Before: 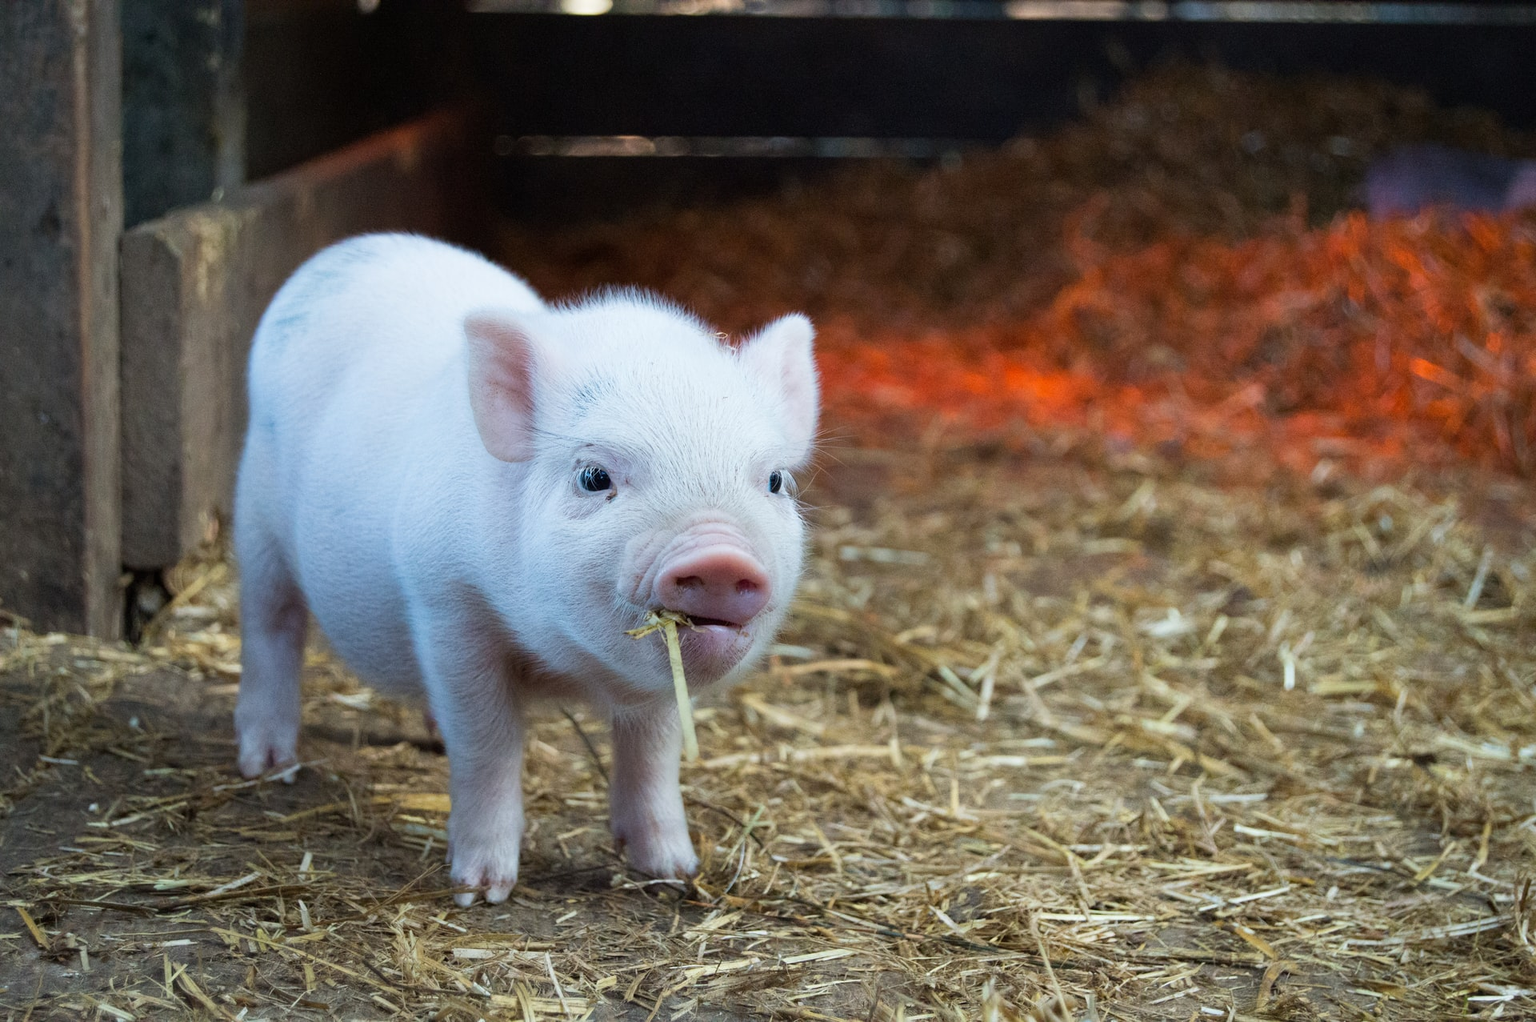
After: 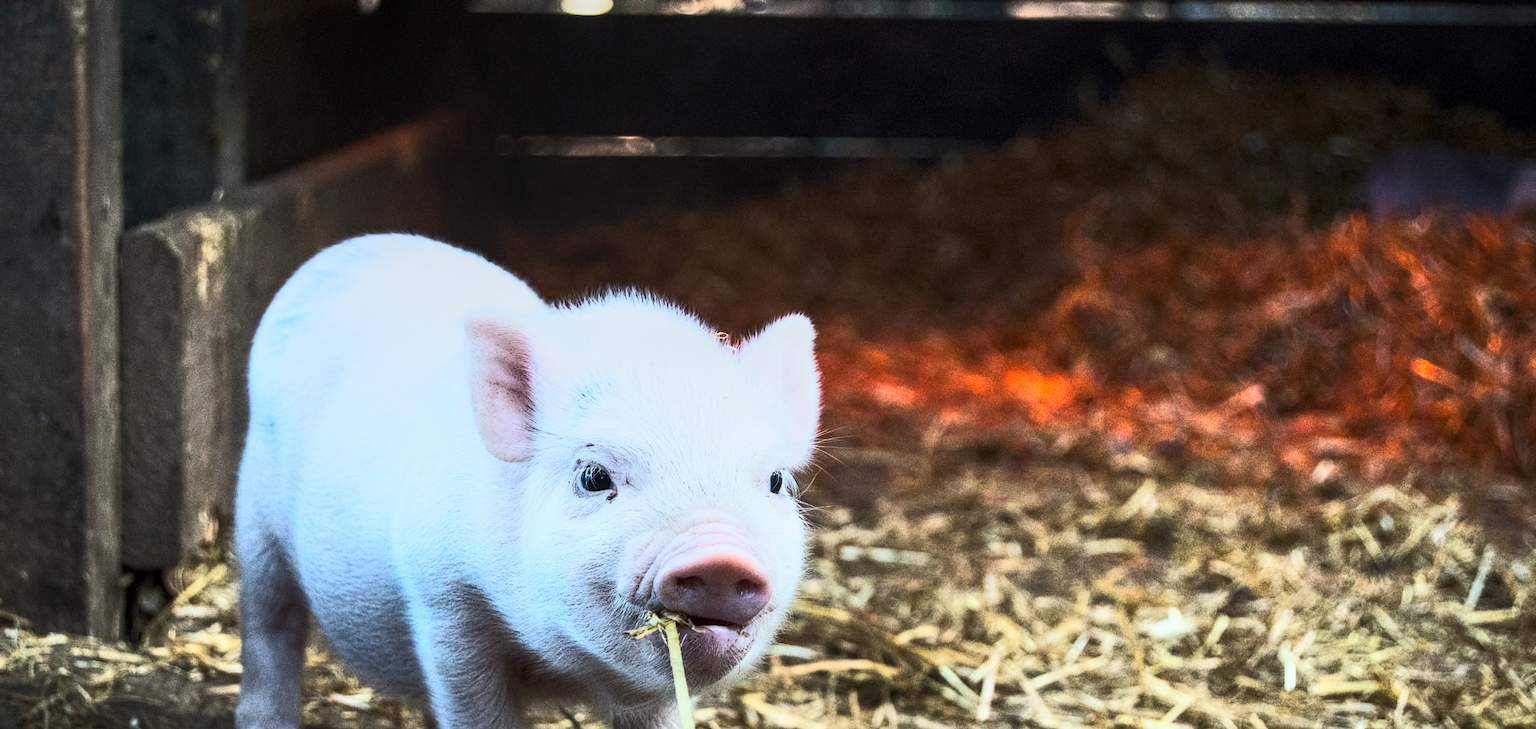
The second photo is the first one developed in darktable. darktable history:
tone curve: curves: ch0 [(0, 0) (0.427, 0.375) (0.616, 0.801) (1, 1)], color space Lab, linked channels, preserve colors none
crop: bottom 28.576%
local contrast: on, module defaults
